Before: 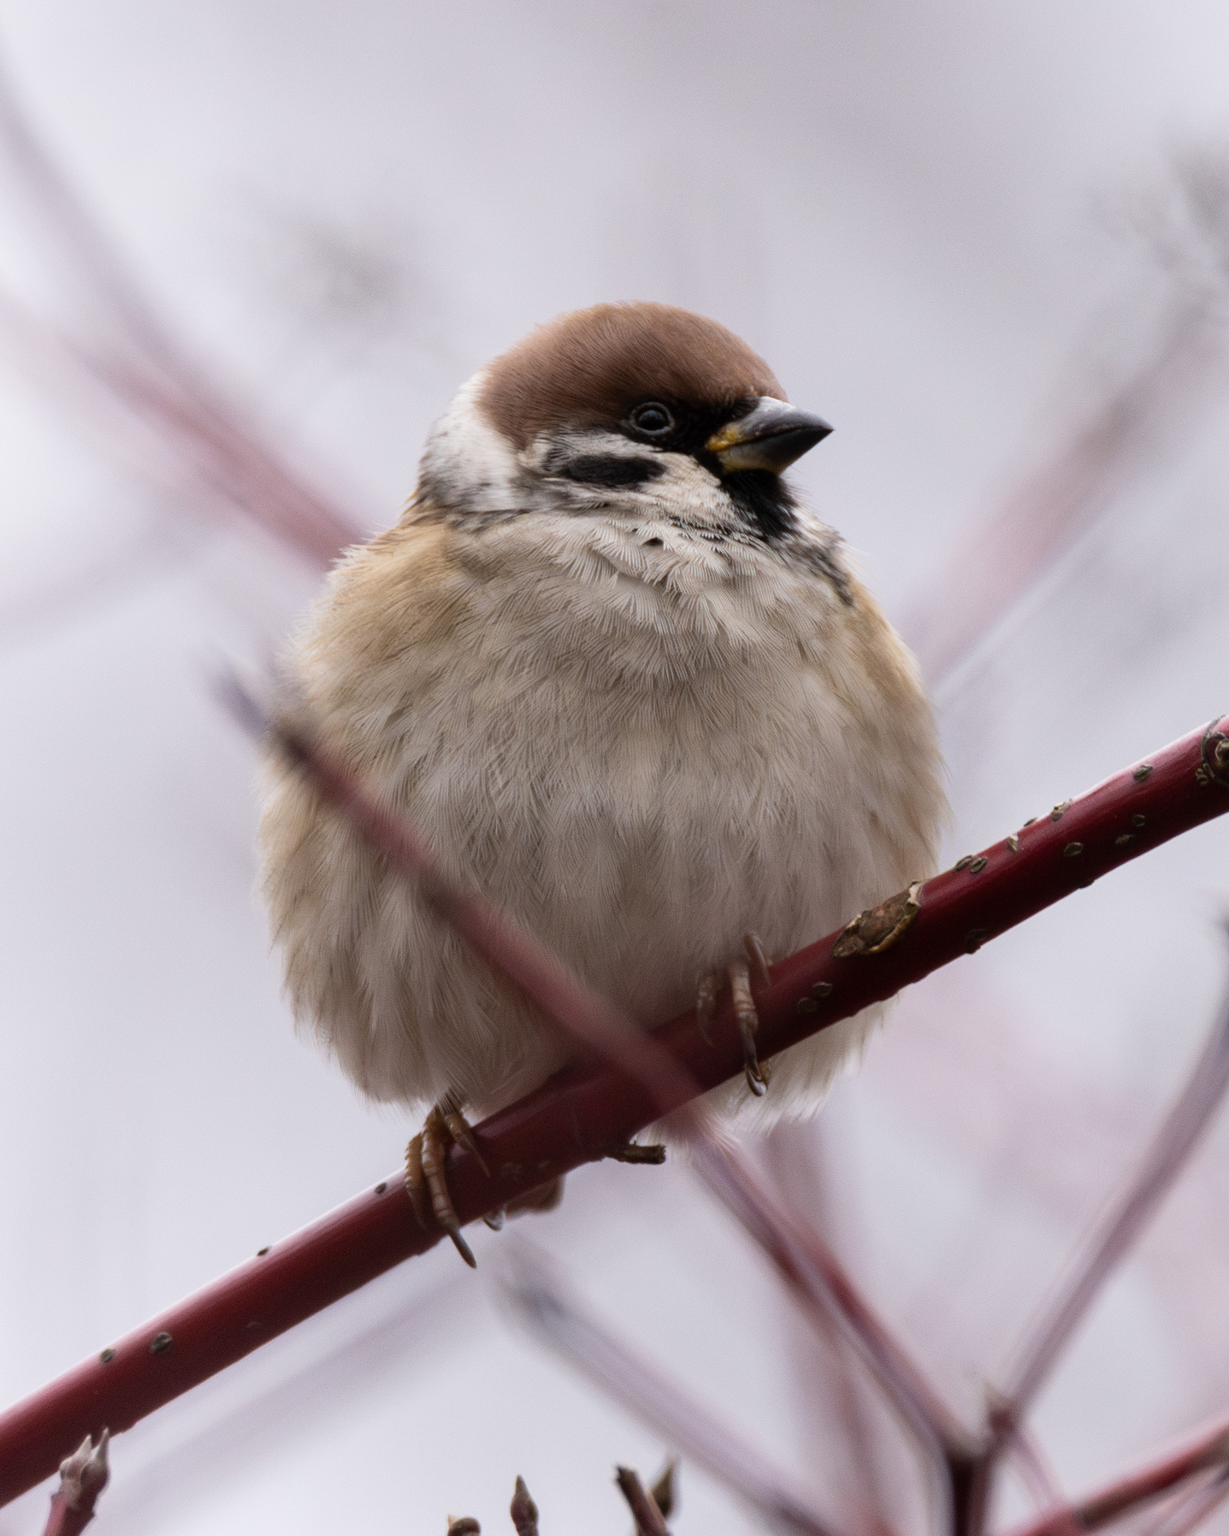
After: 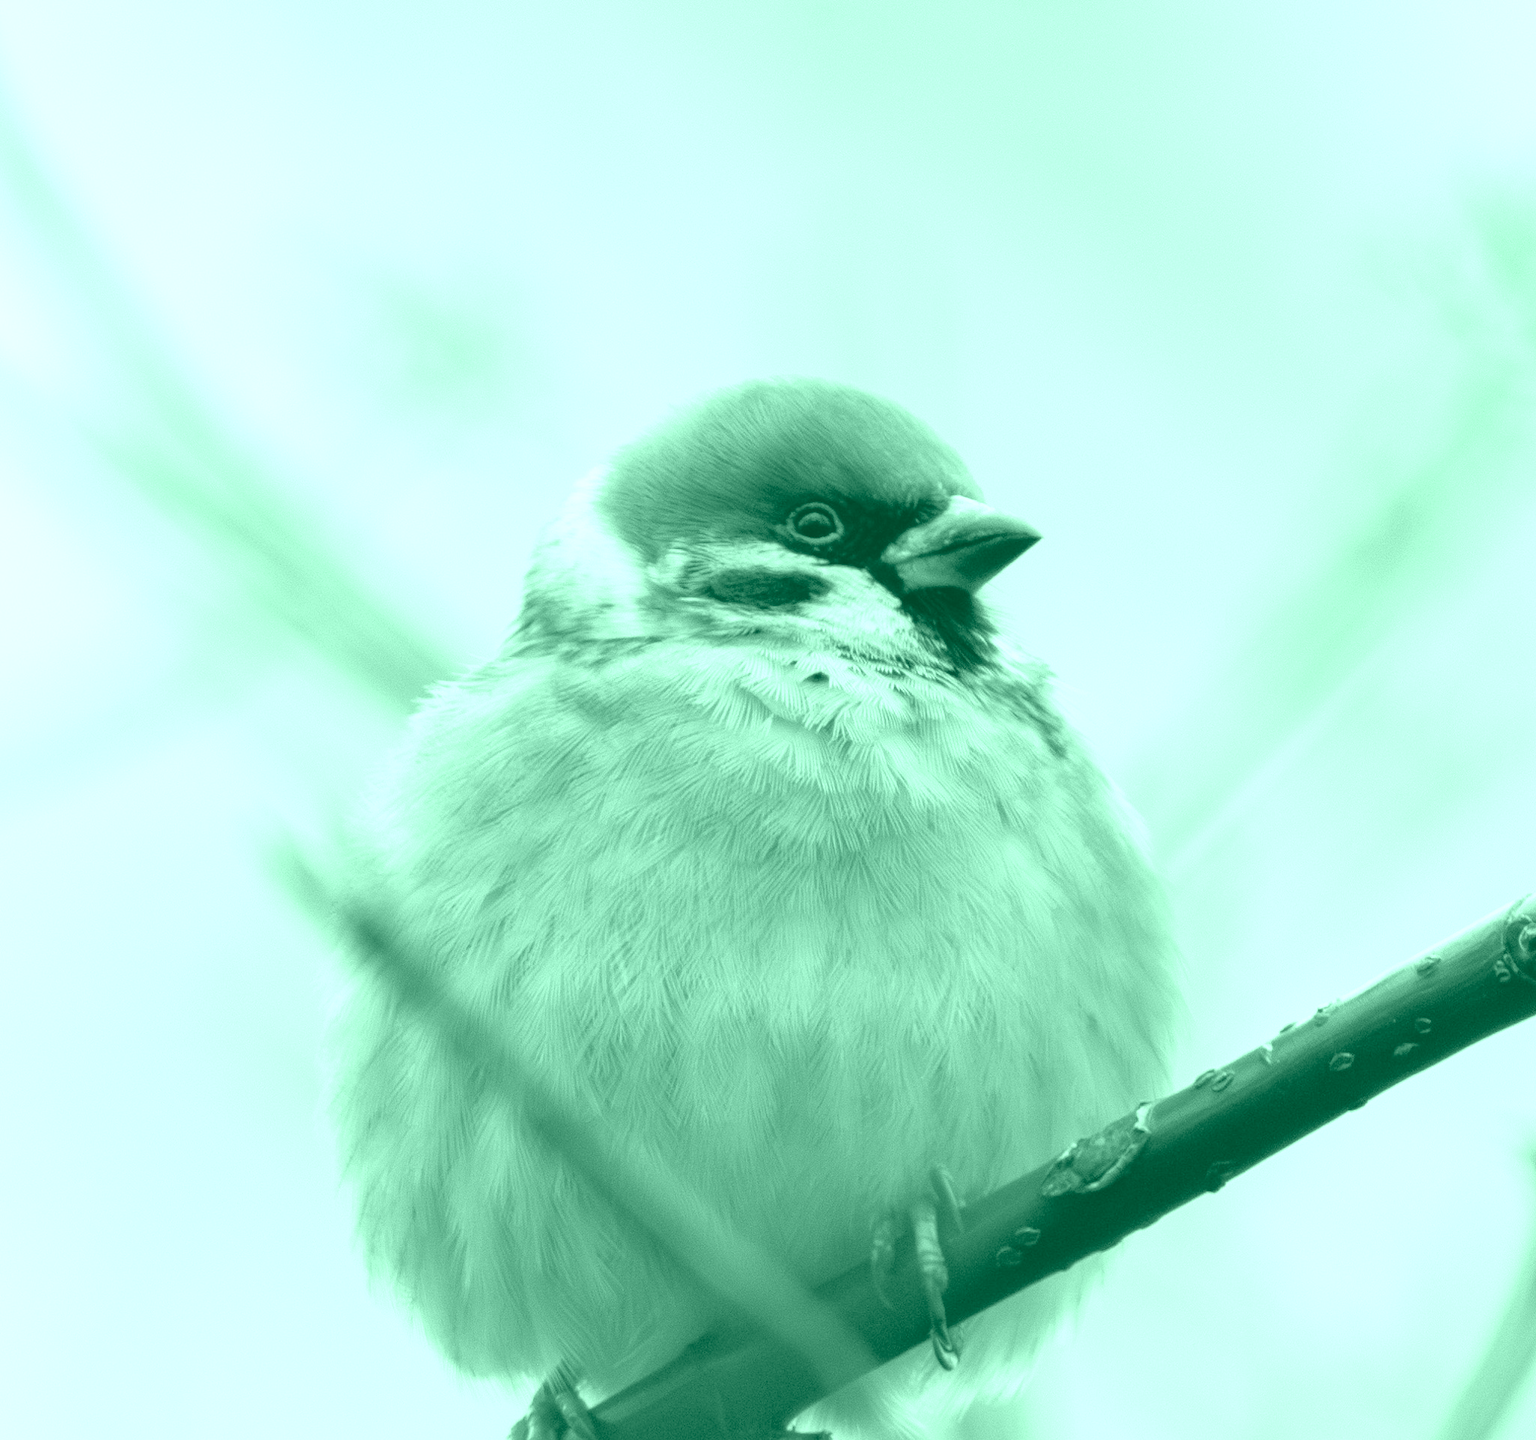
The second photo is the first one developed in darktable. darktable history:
exposure: black level correction 0.005, exposure 2.084 EV, compensate highlight preservation false
crop: bottom 24.988%
colorize: hue 147.6°, saturation 65%, lightness 21.64%
